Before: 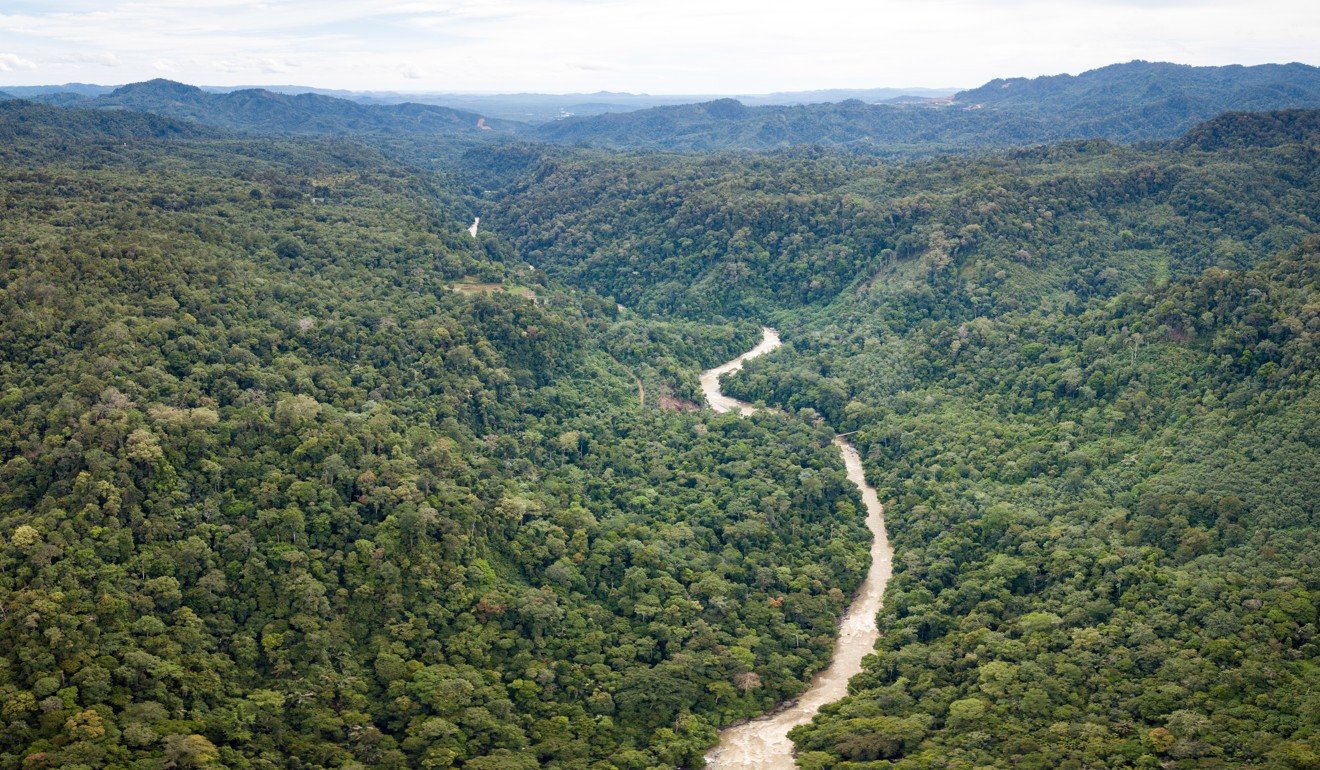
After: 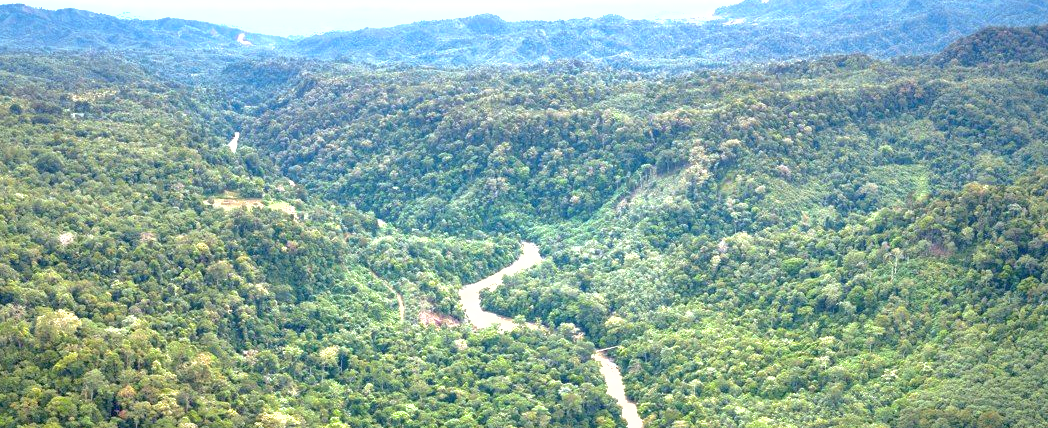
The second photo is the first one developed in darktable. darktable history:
crop: left 18.242%, top 11.09%, right 2.304%, bottom 33.305%
shadows and highlights: on, module defaults
exposure: black level correction 0, exposure 1.455 EV, compensate exposure bias true, compensate highlight preservation false
